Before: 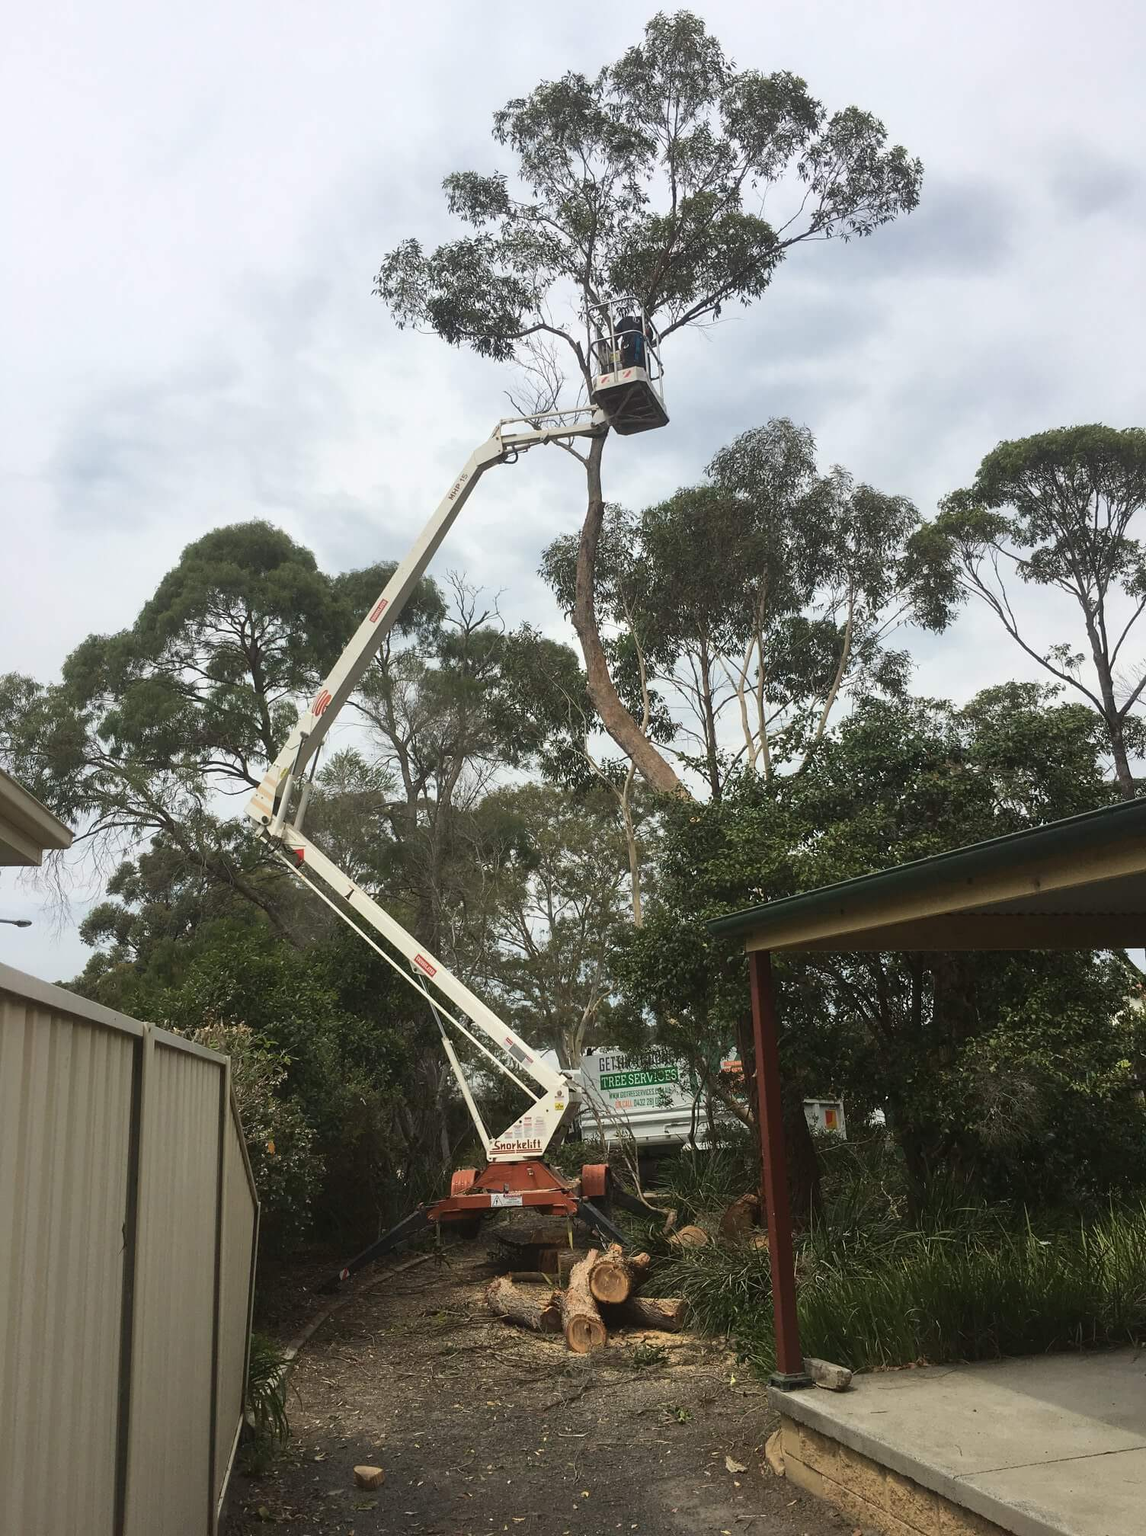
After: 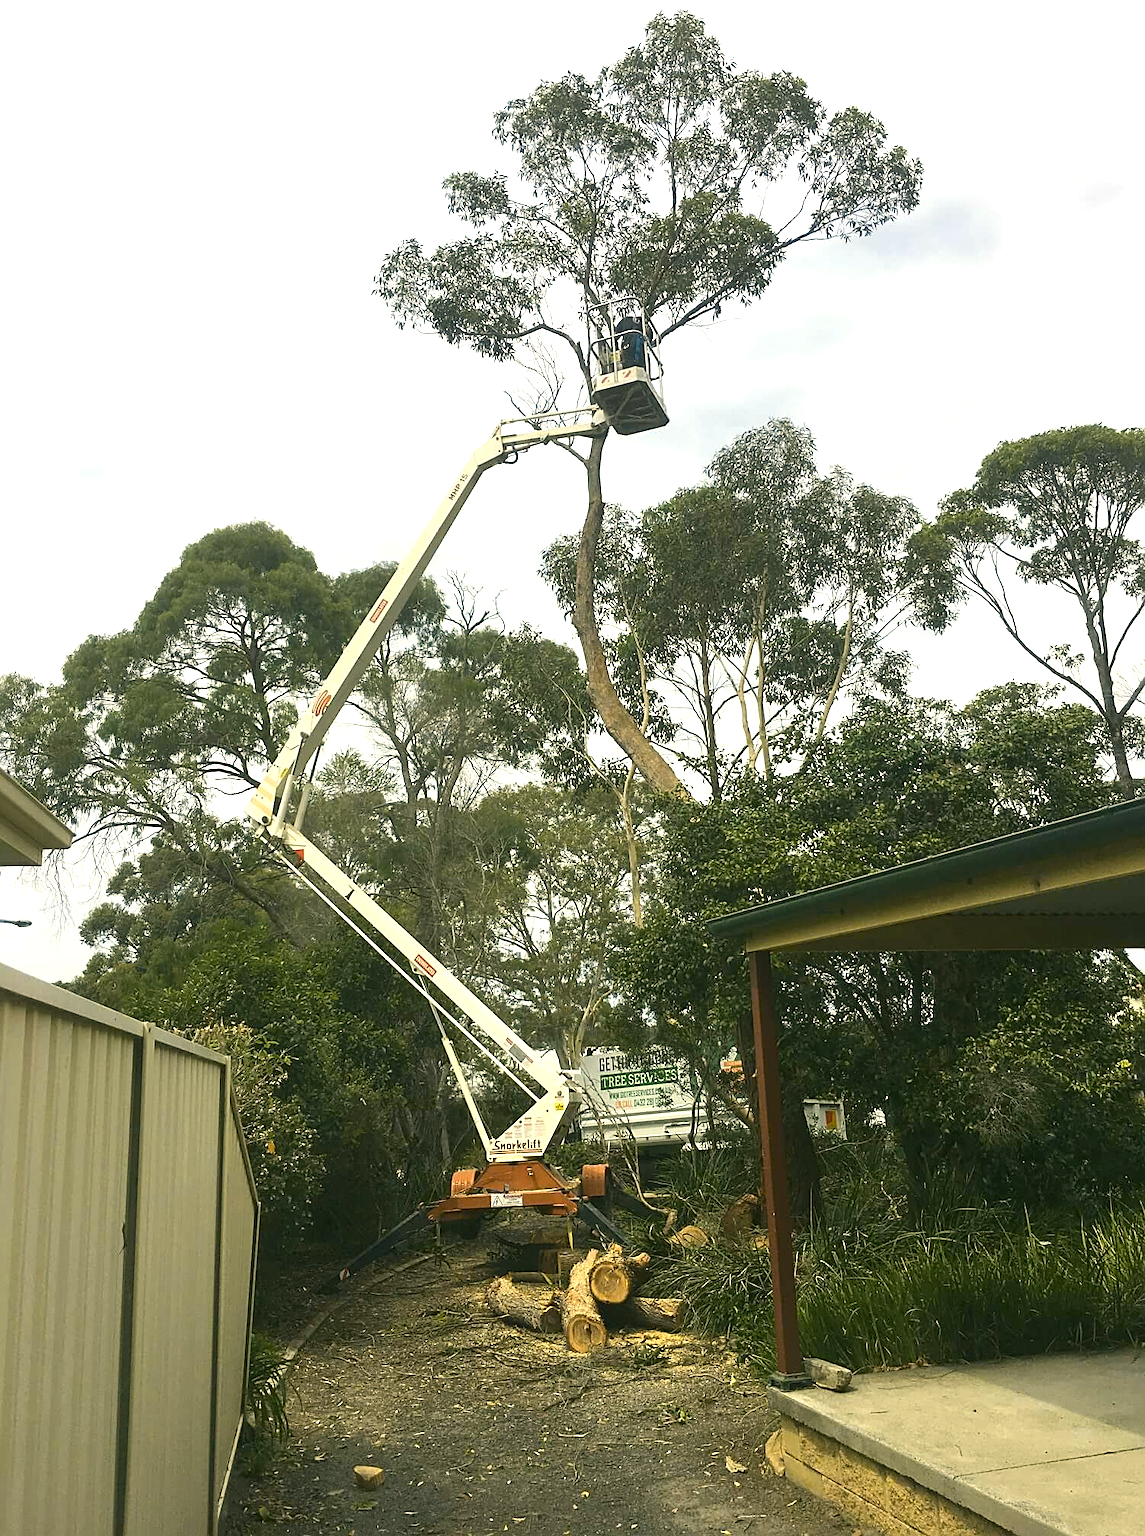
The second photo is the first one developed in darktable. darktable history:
sharpen: on, module defaults
color contrast: green-magenta contrast 0.85, blue-yellow contrast 1.25, unbound 0
color correction: highlights a* -0.482, highlights b* 9.48, shadows a* -9.48, shadows b* 0.803
exposure: black level correction 0, exposure 0.7 EV, compensate exposure bias true, compensate highlight preservation false
